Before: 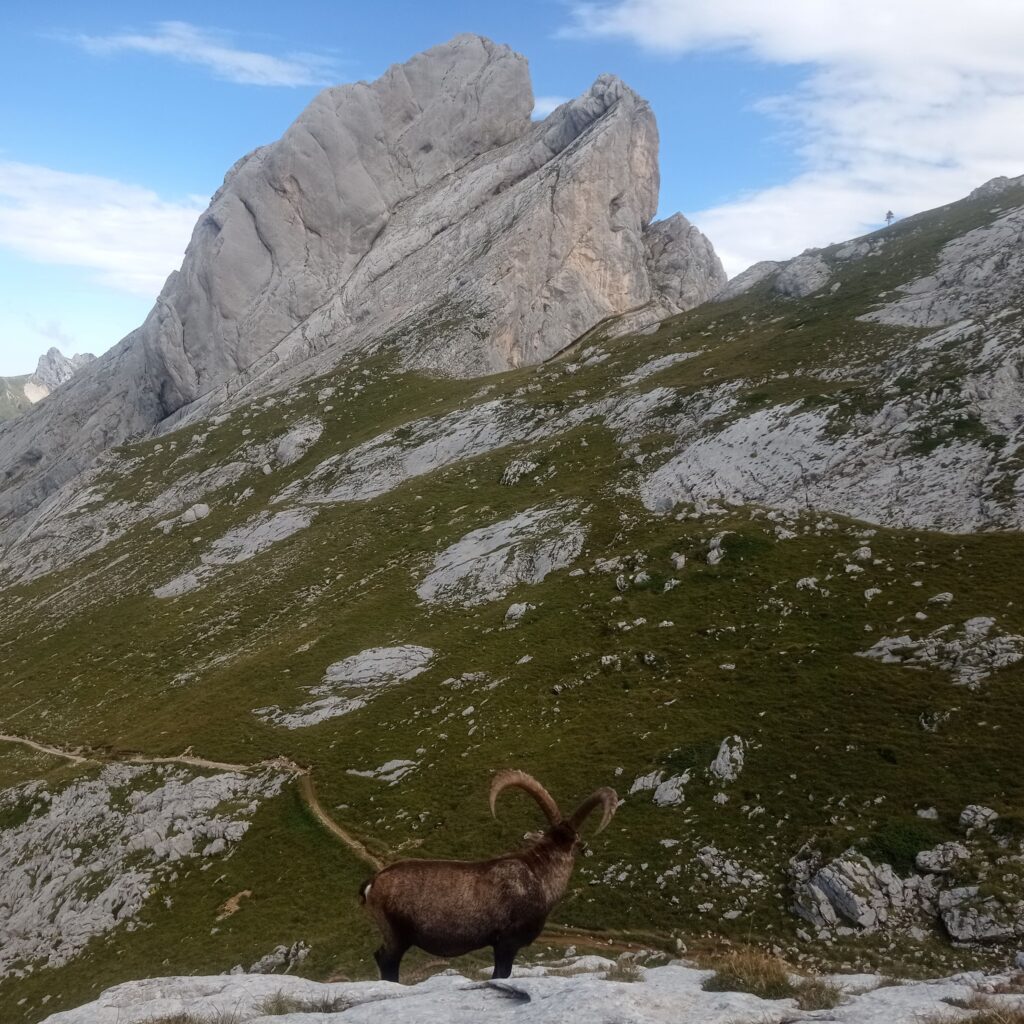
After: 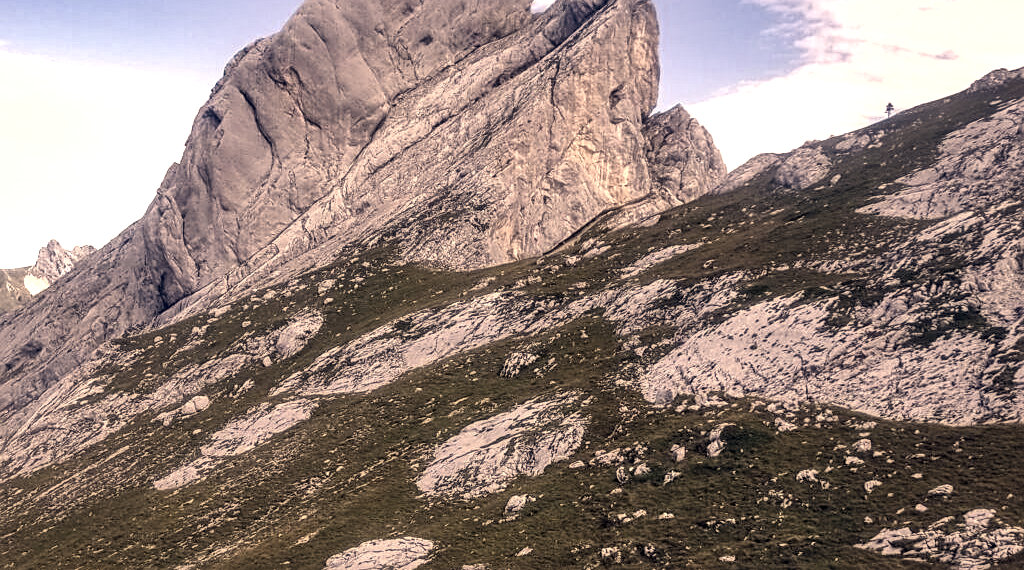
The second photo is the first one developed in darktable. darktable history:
crop and rotate: top 10.581%, bottom 33.747%
local contrast: highlights 21%, shadows 72%, detail 170%
exposure: black level correction -0.002, exposure 0.531 EV, compensate highlight preservation false
sharpen: on, module defaults
shadows and highlights: soften with gaussian
color correction: highlights a* 19.67, highlights b* 27.35, shadows a* 3.32, shadows b* -17.6, saturation 0.716
